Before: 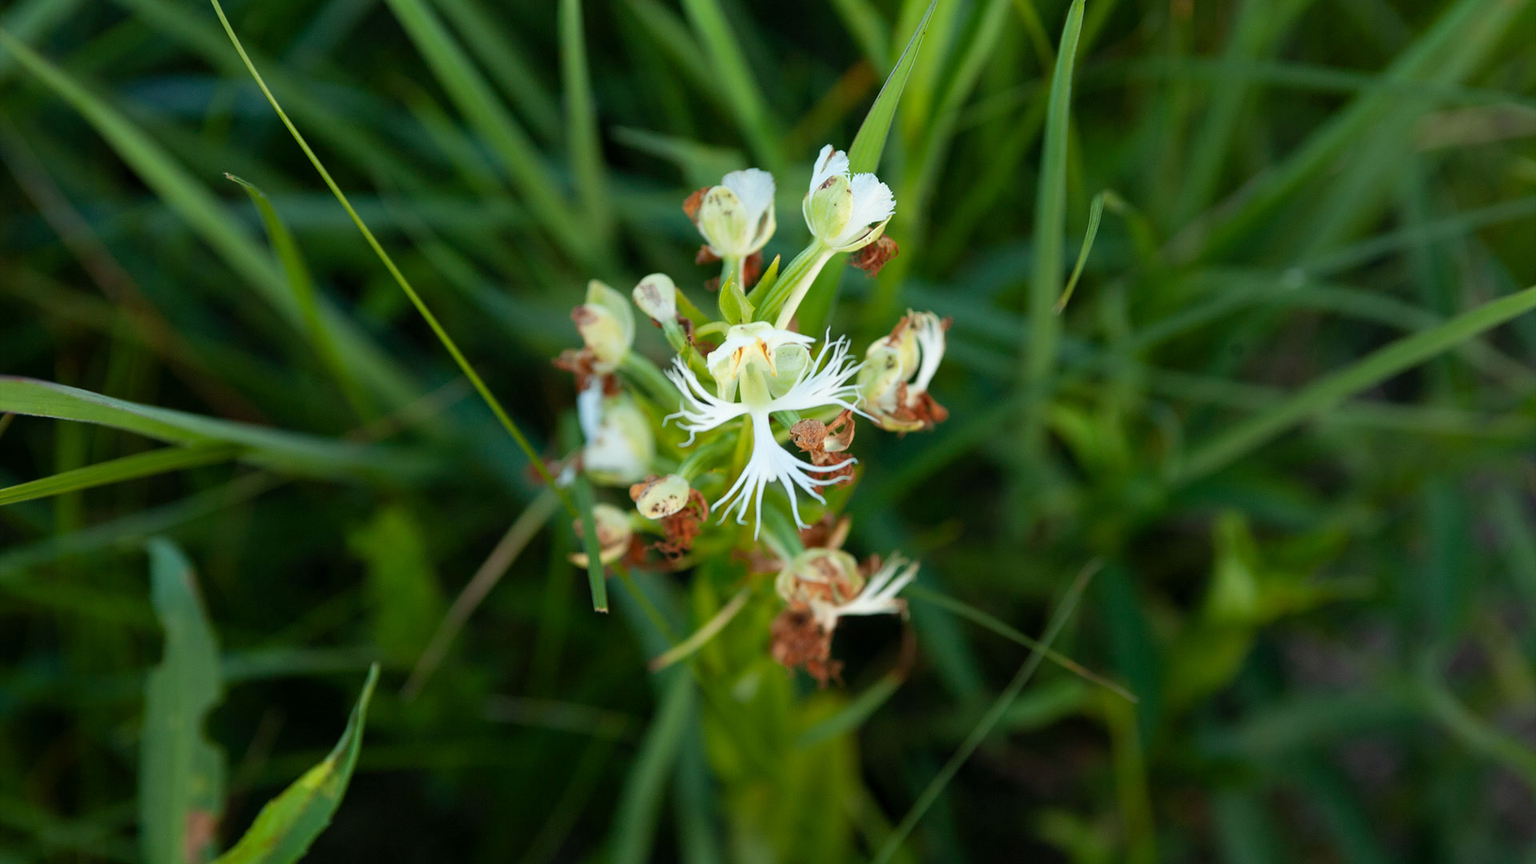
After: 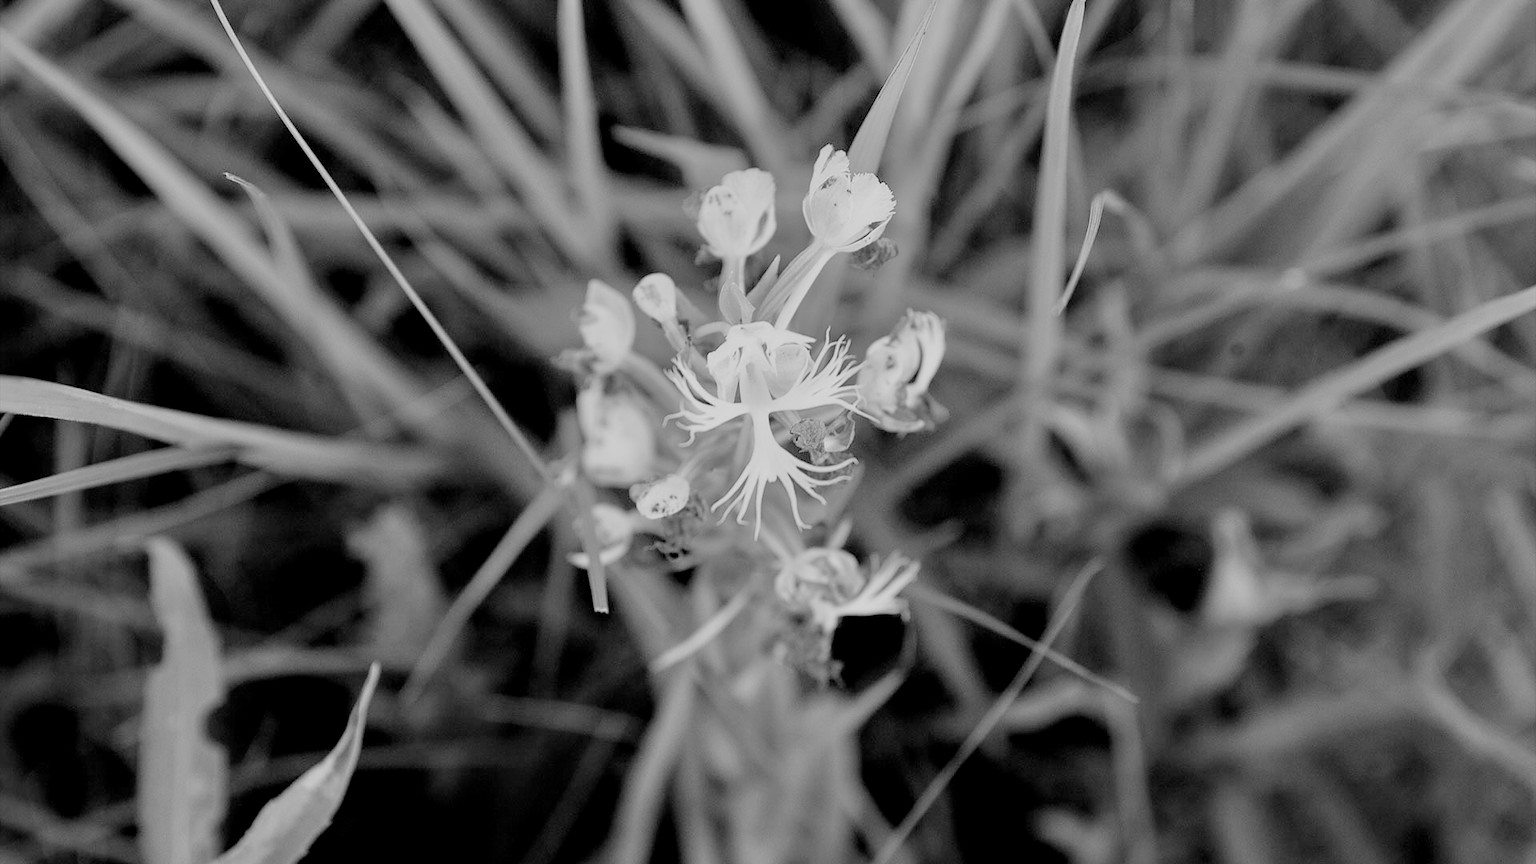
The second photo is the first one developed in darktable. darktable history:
sharpen: radius 1, threshold 1
exposure: exposure 0.2 EV, compensate highlight preservation false
filmic rgb: black relative exposure -6.98 EV, white relative exposure 5.63 EV, hardness 2.86
local contrast: highlights 100%, shadows 100%, detail 120%, midtone range 0.2
tone equalizer: -7 EV 0.15 EV, -6 EV 0.6 EV, -5 EV 1.15 EV, -4 EV 1.33 EV, -3 EV 1.15 EV, -2 EV 0.6 EV, -1 EV 0.15 EV, mask exposure compensation -0.5 EV
monochrome: on, module defaults
